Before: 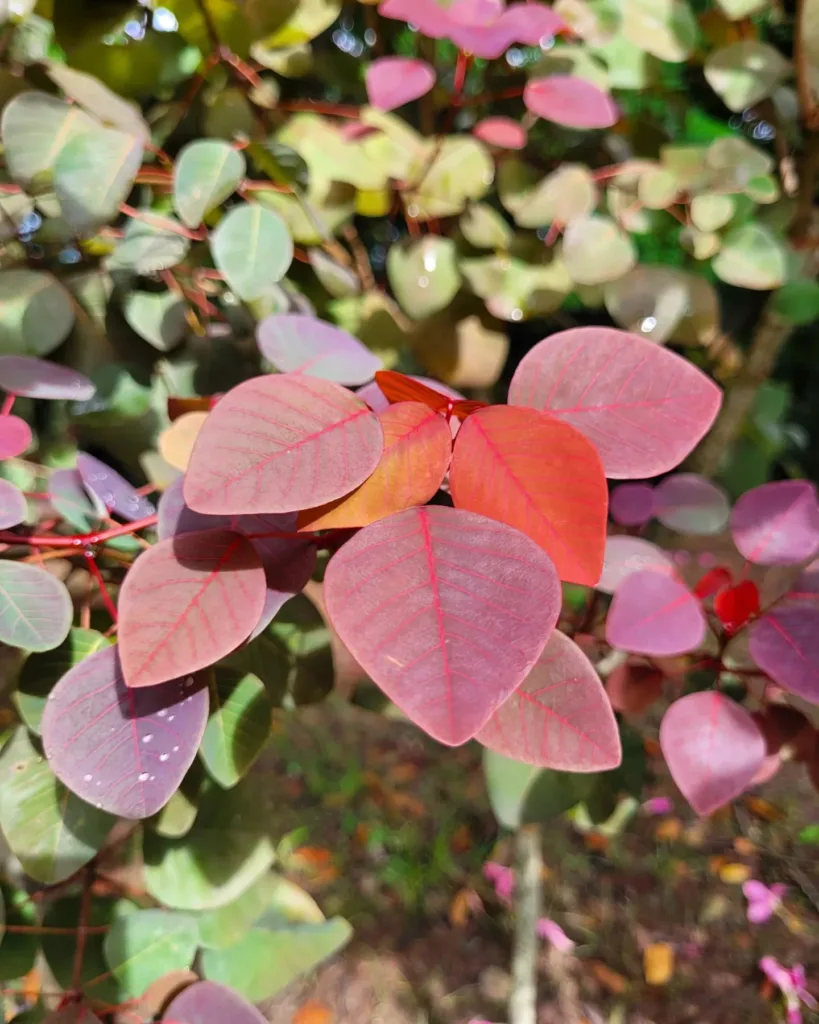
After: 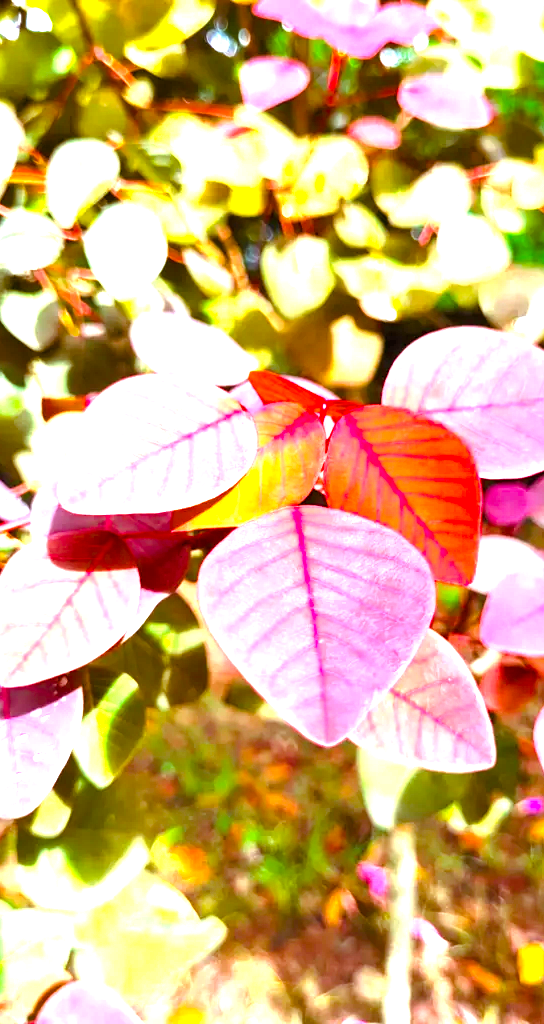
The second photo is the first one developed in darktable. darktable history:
local contrast: highlights 103%, shadows 99%, detail 120%, midtone range 0.2
exposure: black level correction 0, exposure 1.2 EV, compensate exposure bias true, compensate highlight preservation false
color balance rgb: shadows lift › chroma 9.741%, shadows lift › hue 46.64°, perceptual saturation grading › global saturation 35.736%, perceptual saturation grading › shadows 35.966%, perceptual brilliance grading › global brilliance 25.223%, global vibrance 15.128%
crop and rotate: left 15.447%, right 18.036%
